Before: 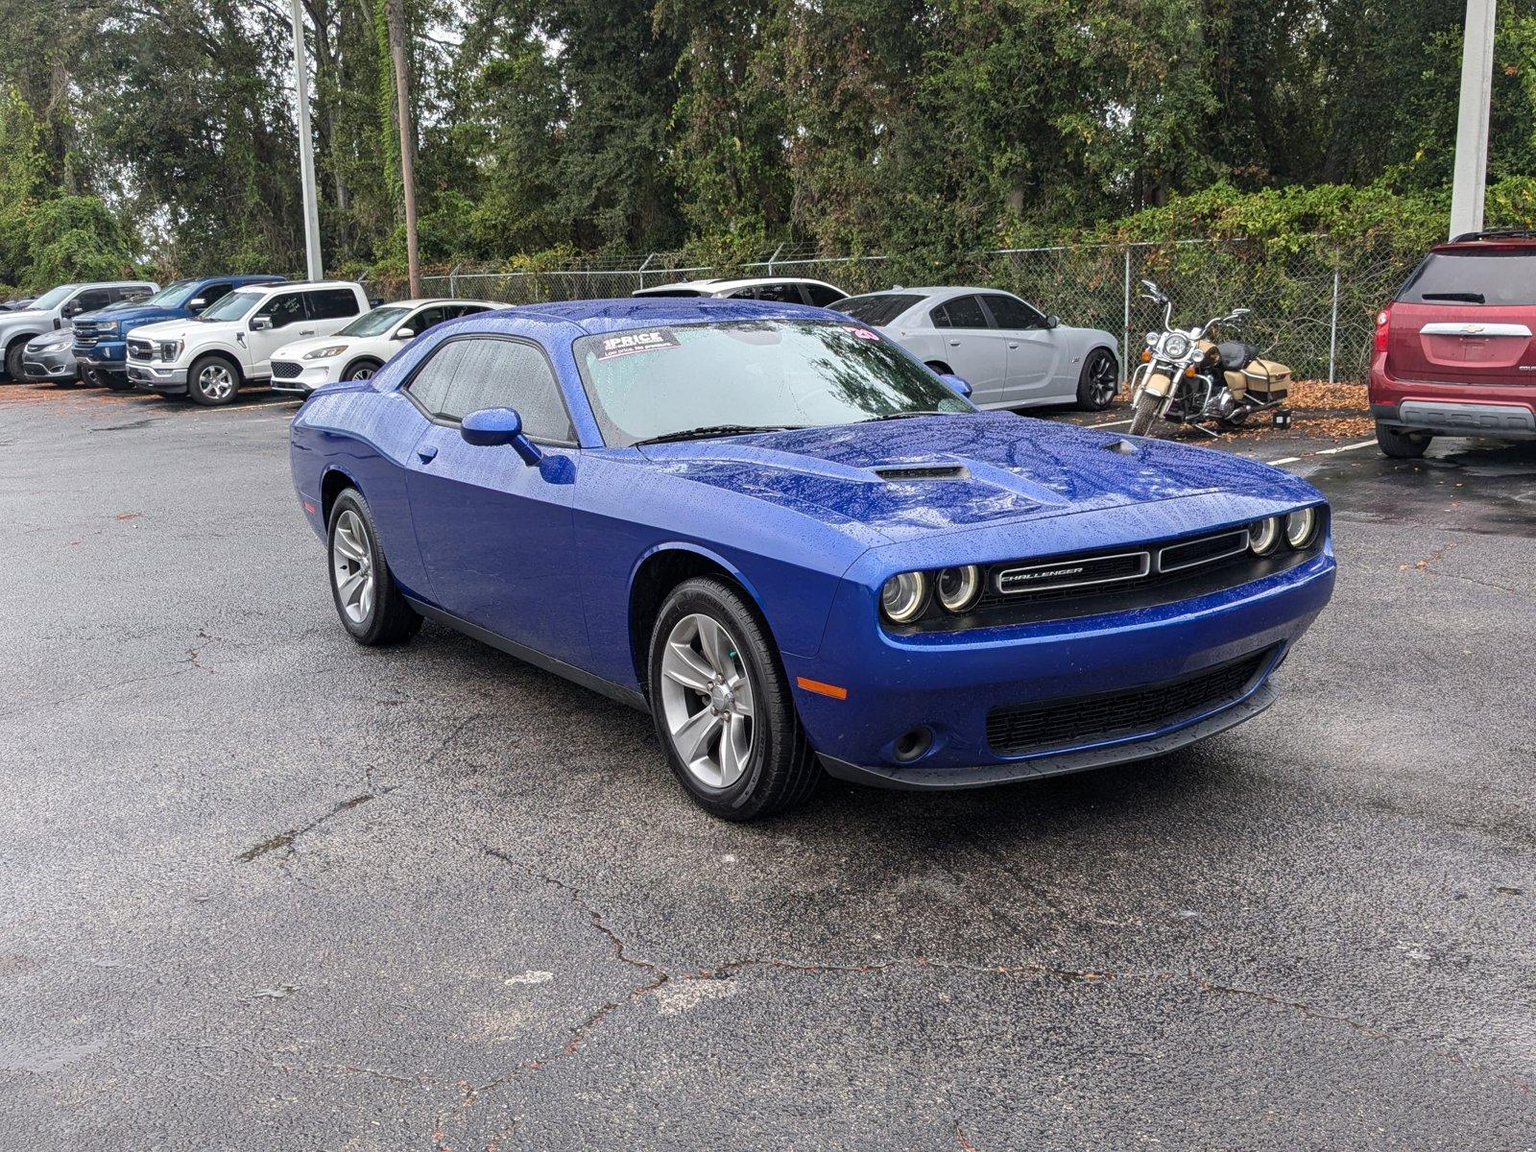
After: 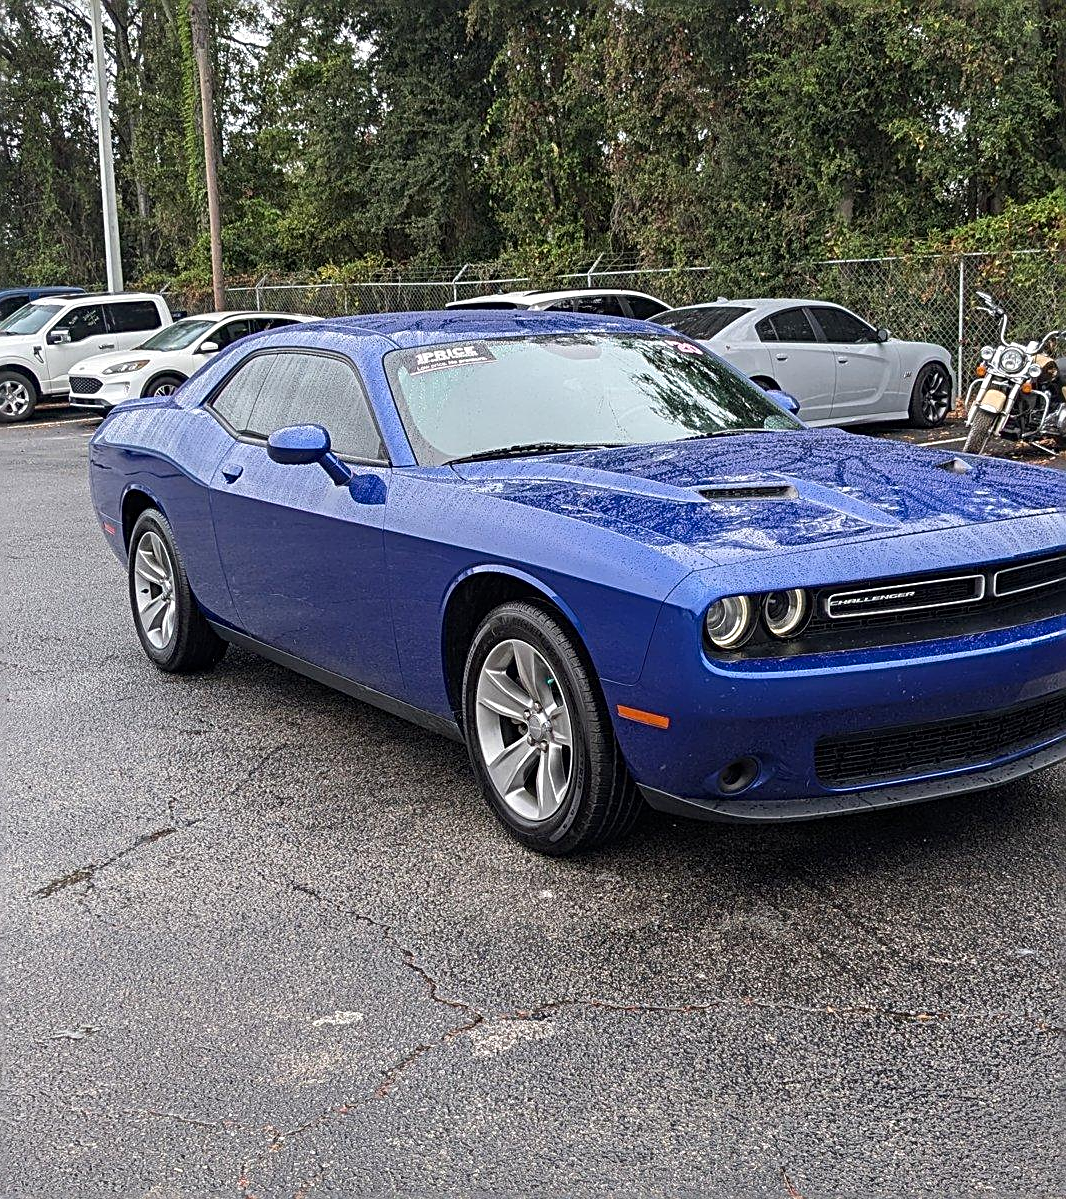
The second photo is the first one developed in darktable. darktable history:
sharpen: radius 2.711, amount 0.655
crop and rotate: left 13.407%, right 19.921%
